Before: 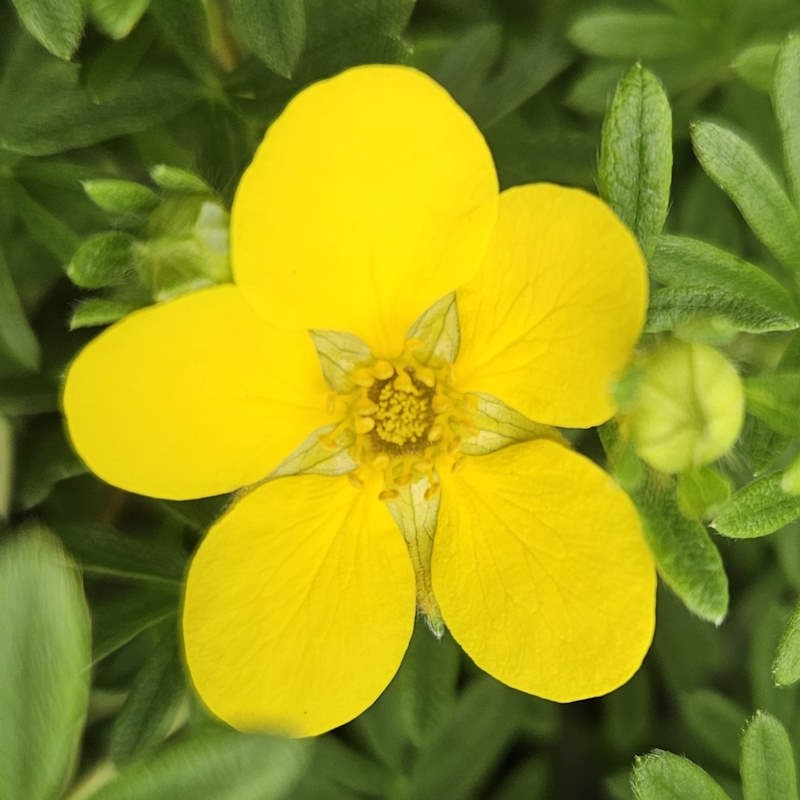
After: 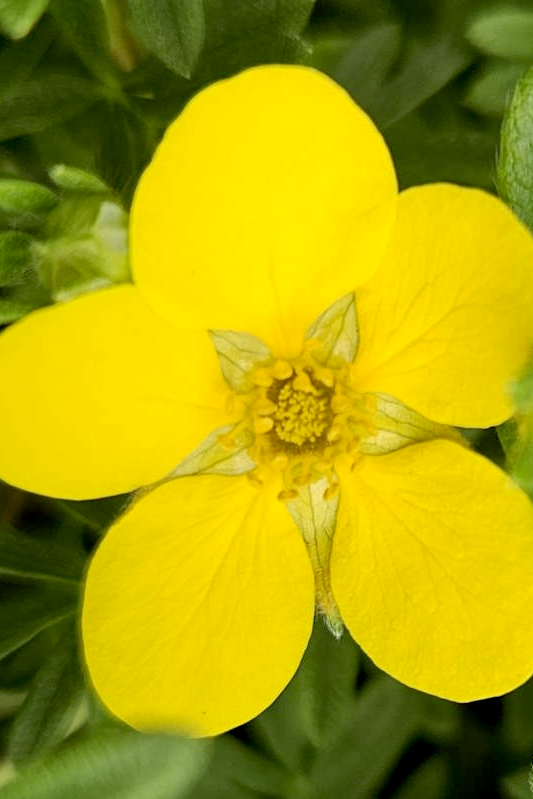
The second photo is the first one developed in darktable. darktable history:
crop and rotate: left 12.648%, right 20.685%
exposure: black level correction 0.01, exposure 0.011 EV, compensate highlight preservation false
